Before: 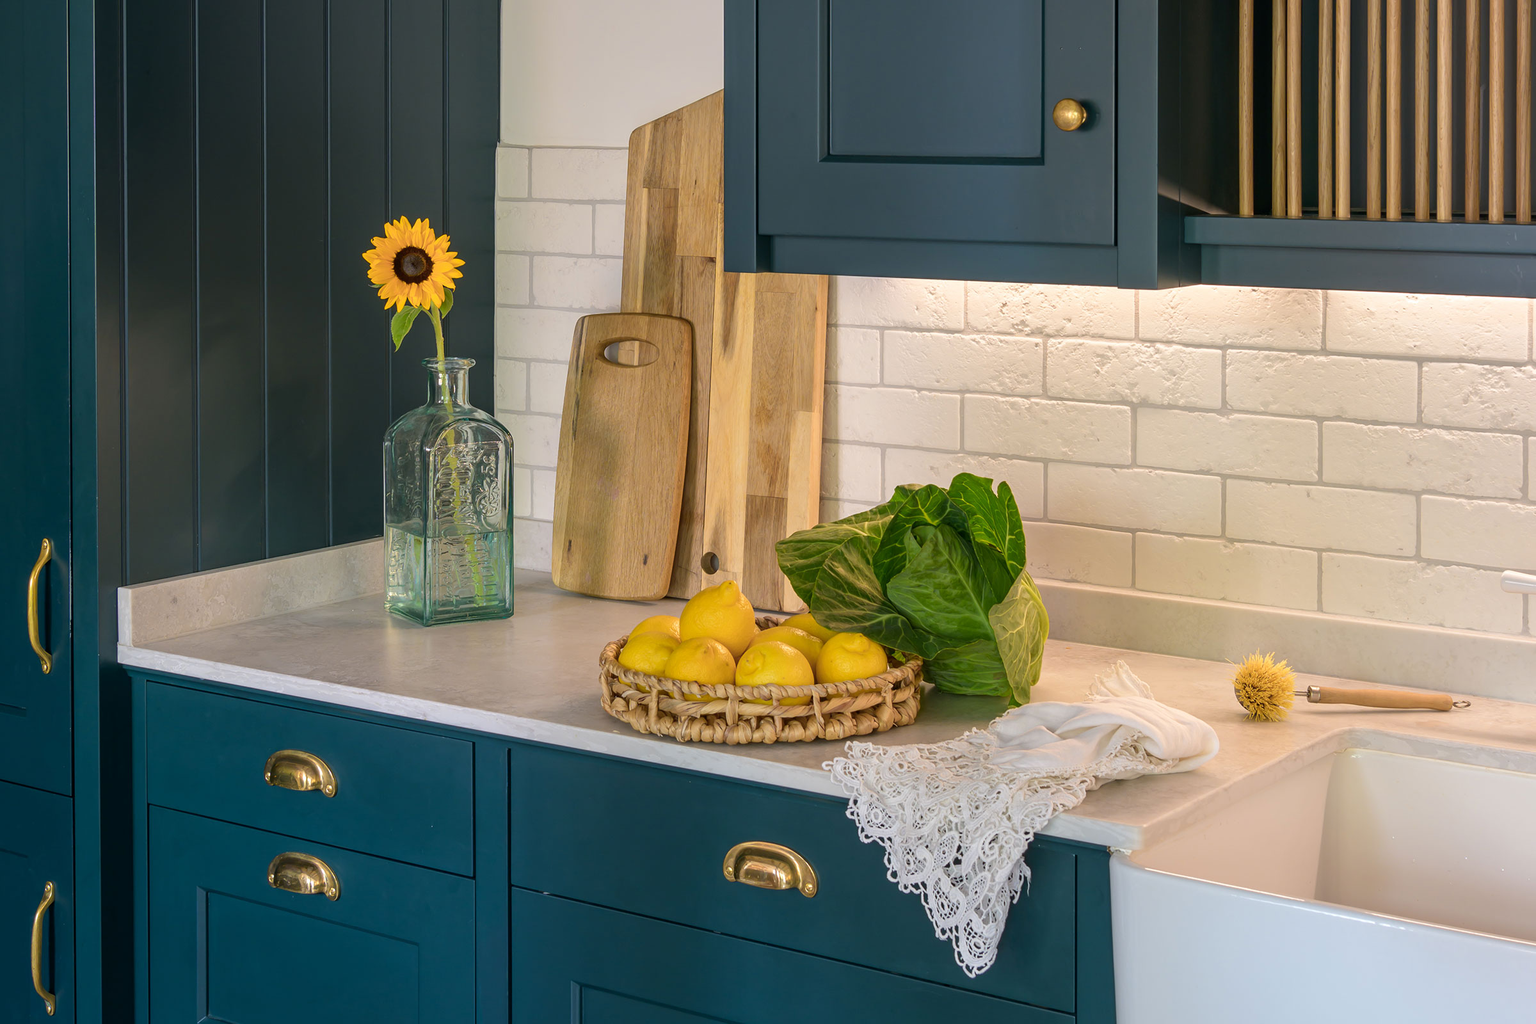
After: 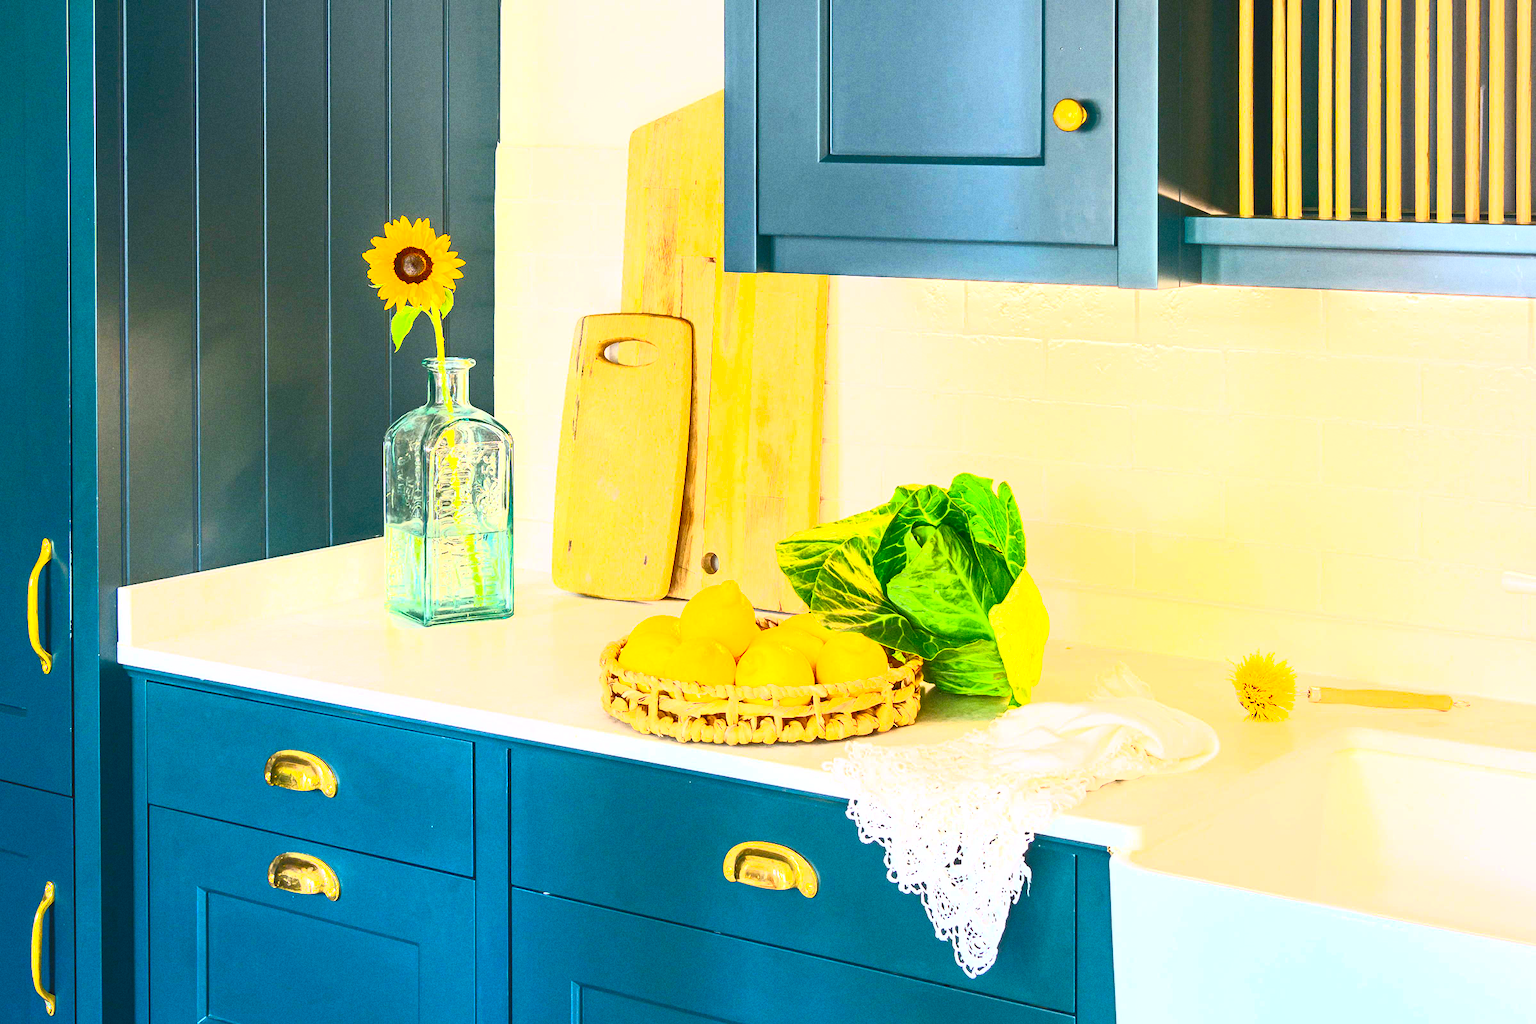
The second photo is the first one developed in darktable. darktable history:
contrast brightness saturation: contrast 1, brightness 1, saturation 1
grain: on, module defaults
exposure: black level correction 0, exposure 0.95 EV, compensate exposure bias true, compensate highlight preservation false
